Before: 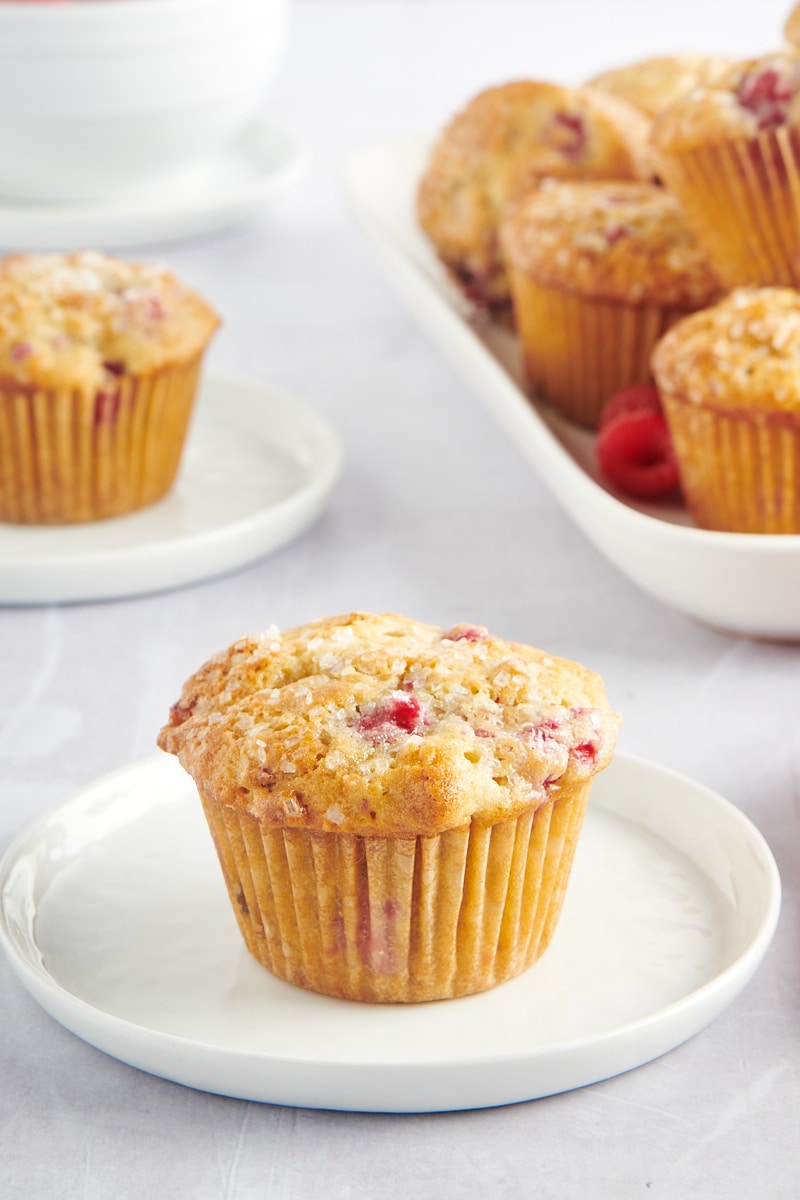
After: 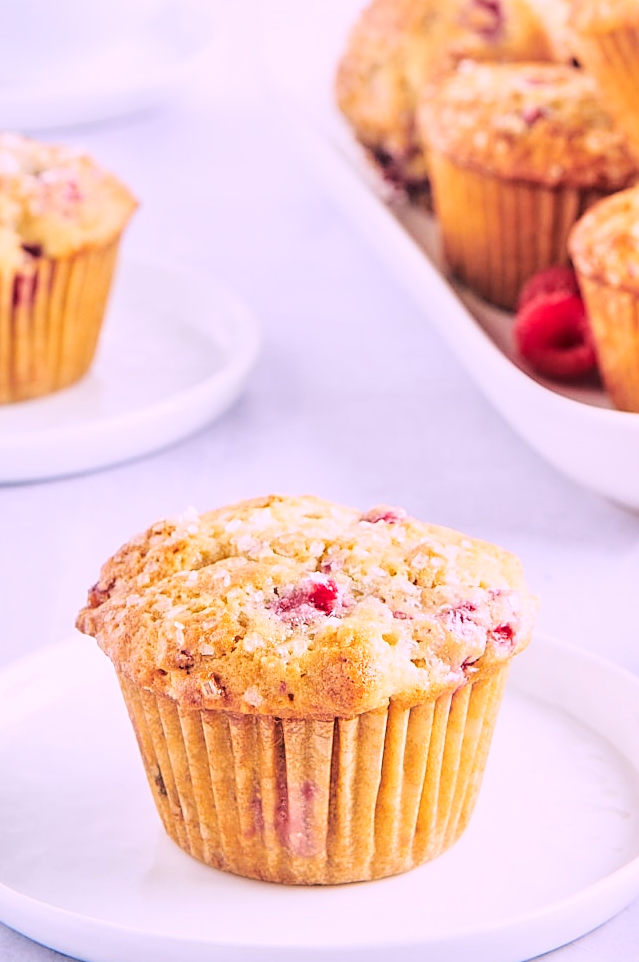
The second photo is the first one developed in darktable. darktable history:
local contrast: detail 130%
exposure: exposure -0.155 EV, compensate highlight preservation false
sharpen: on, module defaults
tone equalizer: -8 EV 0.967 EV, -7 EV 0.971 EV, -6 EV 0.99 EV, -5 EV 0.978 EV, -4 EV 1 EV, -3 EV 0.753 EV, -2 EV 0.507 EV, -1 EV 0.271 EV
crop and rotate: left 10.261%, top 9.847%, right 9.833%, bottom 9.971%
color correction: highlights a* 5.46, highlights b* 5.34, shadows a* -4.24, shadows b* -5.04
color calibration: illuminant custom, x 0.367, y 0.392, temperature 4434.74 K
tone curve: curves: ch0 [(0.003, 0.023) (0.071, 0.052) (0.236, 0.197) (0.466, 0.557) (0.644, 0.748) (0.803, 0.88) (0.994, 0.968)]; ch1 [(0, 0) (0.262, 0.227) (0.417, 0.386) (0.469, 0.467) (0.502, 0.498) (0.528, 0.53) (0.573, 0.57) (0.605, 0.621) (0.644, 0.671) (0.686, 0.728) (0.994, 0.987)]; ch2 [(0, 0) (0.262, 0.188) (0.385, 0.353) (0.427, 0.424) (0.495, 0.493) (0.515, 0.534) (0.547, 0.556) (0.589, 0.613) (0.644, 0.748) (1, 1)], color space Lab, linked channels, preserve colors none
